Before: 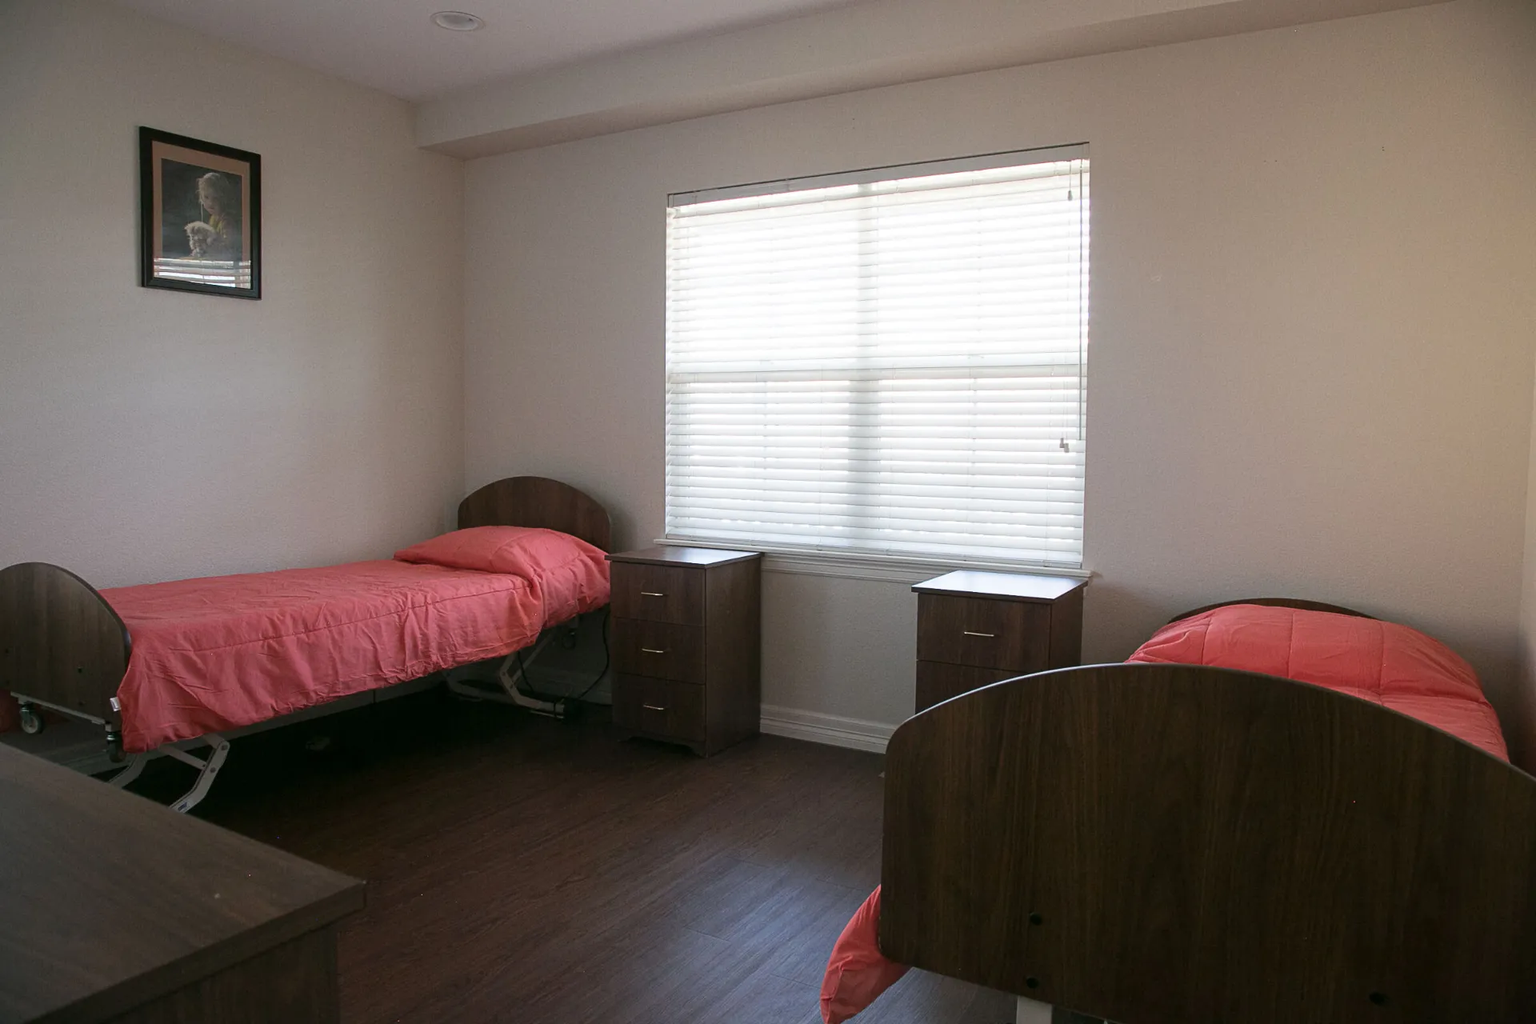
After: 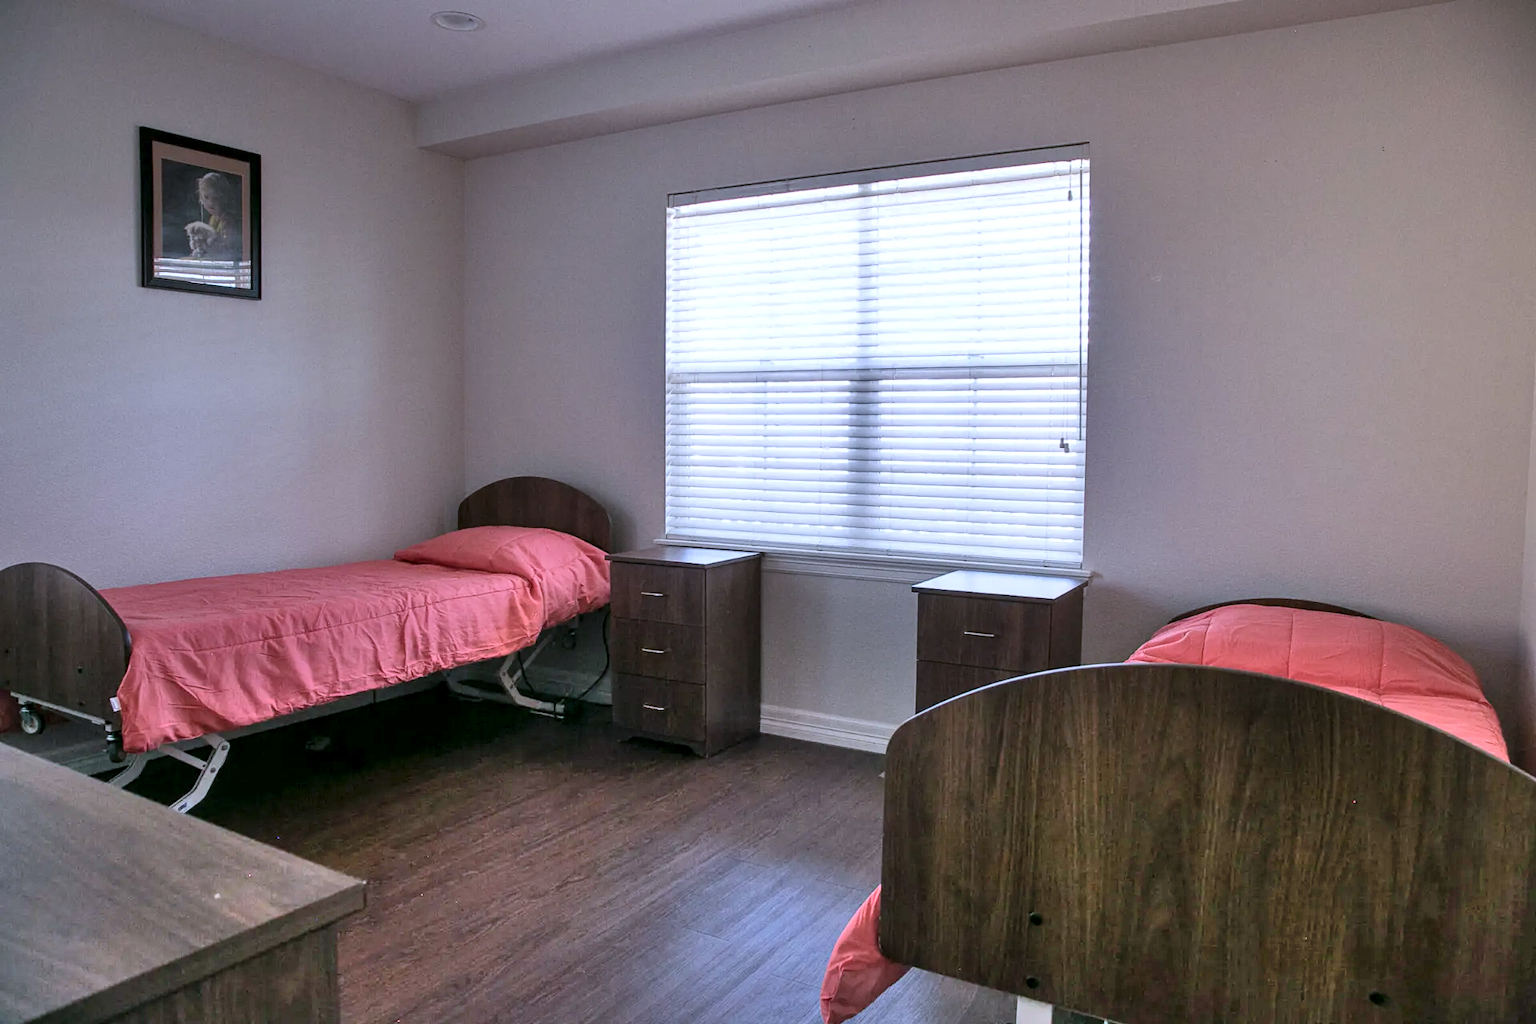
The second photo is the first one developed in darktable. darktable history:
color calibration: illuminant custom, x 0.373, y 0.388, temperature 4269.97 K
shadows and highlights: shadows 75, highlights -60.85, soften with gaussian
local contrast: detail 130%
